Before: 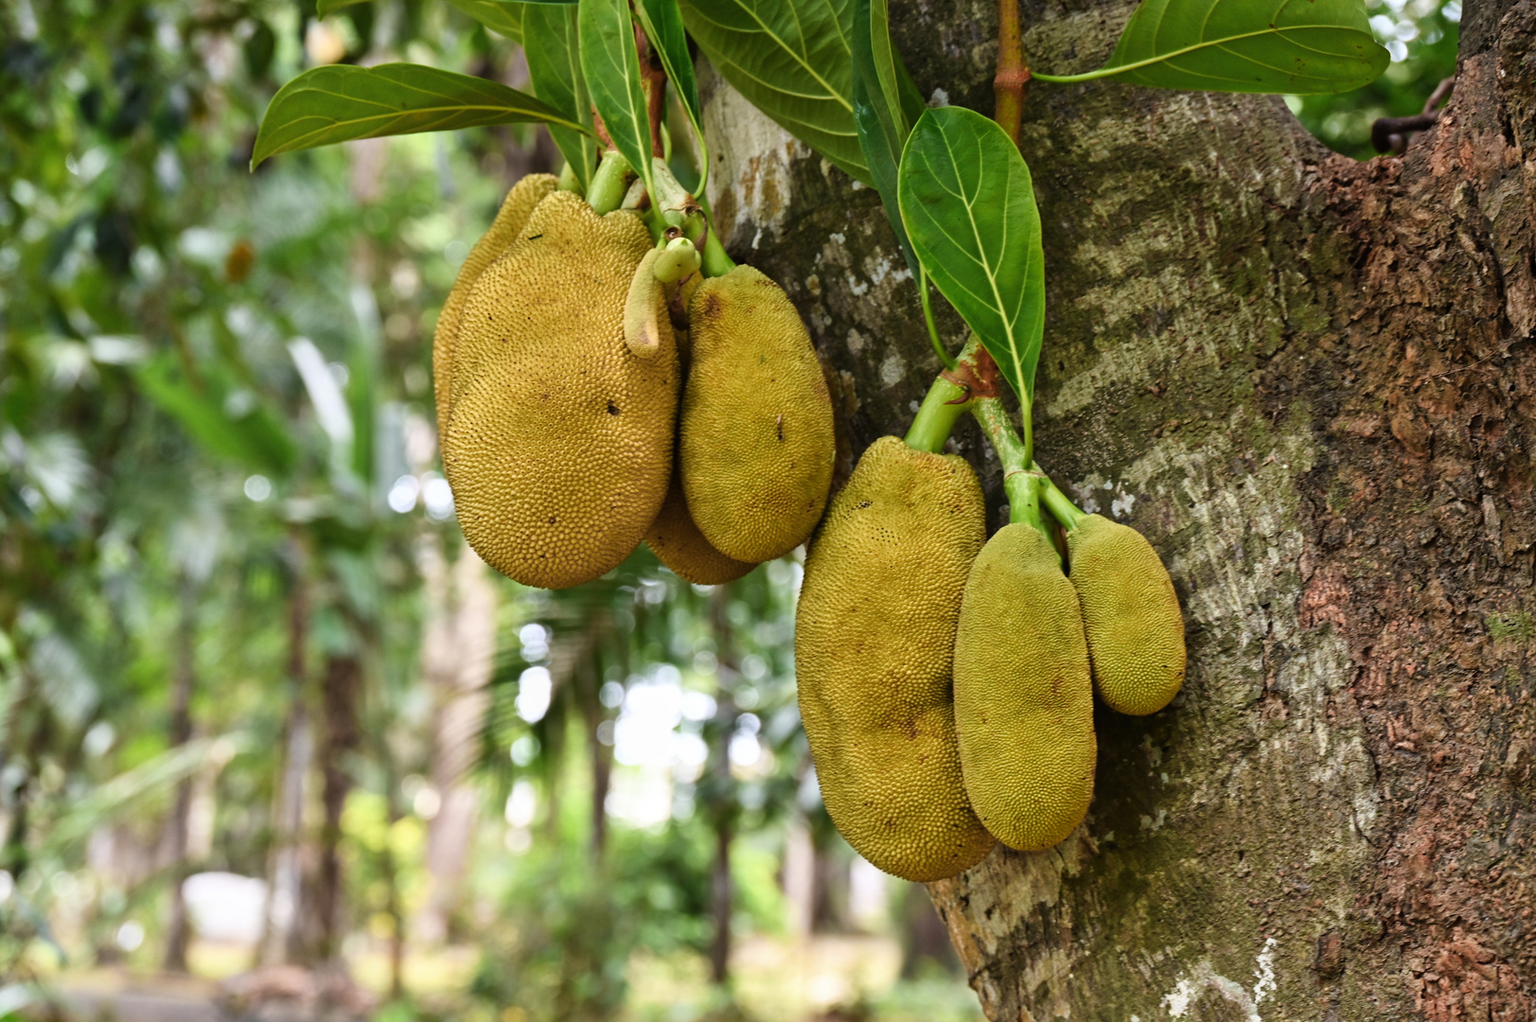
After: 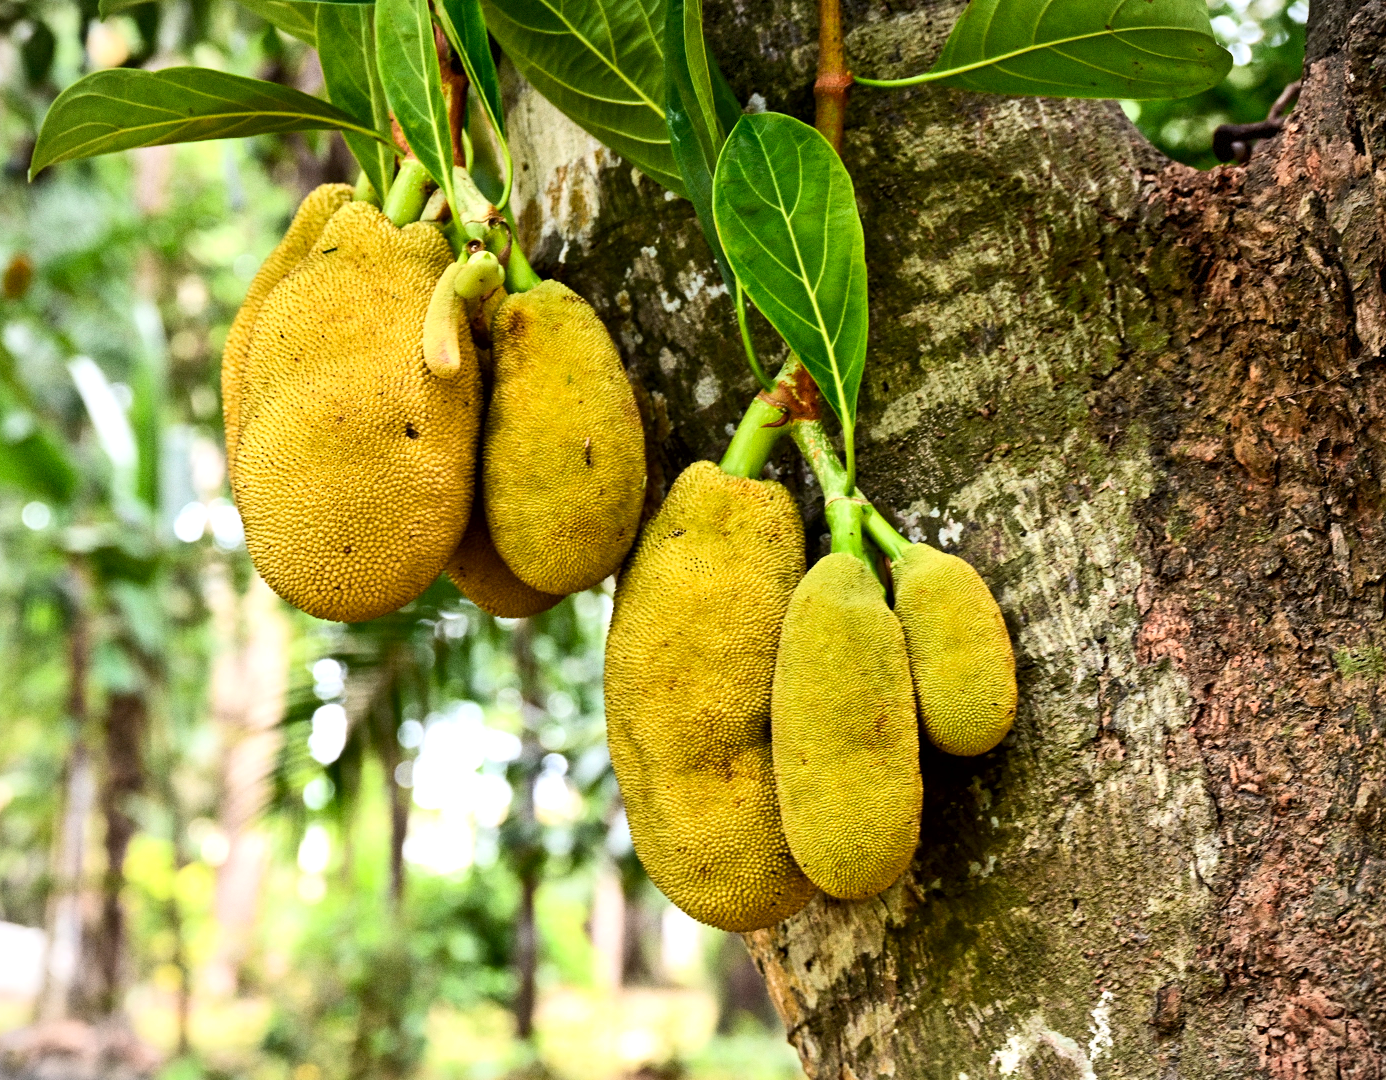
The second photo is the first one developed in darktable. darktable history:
grain: coarseness 0.09 ISO
tone equalizer: -8 EV -0.417 EV, -7 EV -0.389 EV, -6 EV -0.333 EV, -5 EV -0.222 EV, -3 EV 0.222 EV, -2 EV 0.333 EV, -1 EV 0.389 EV, +0 EV 0.417 EV, edges refinement/feathering 500, mask exposure compensation -1.57 EV, preserve details no
vignetting: fall-off start 85%, fall-off radius 80%, brightness -0.182, saturation -0.3, width/height ratio 1.219, dithering 8-bit output, unbound false
exposure: black level correction 0.007, exposure 0.093 EV, compensate highlight preservation false
crop and rotate: left 14.584%
contrast brightness saturation: contrast 0.2, brightness 0.16, saturation 0.22
